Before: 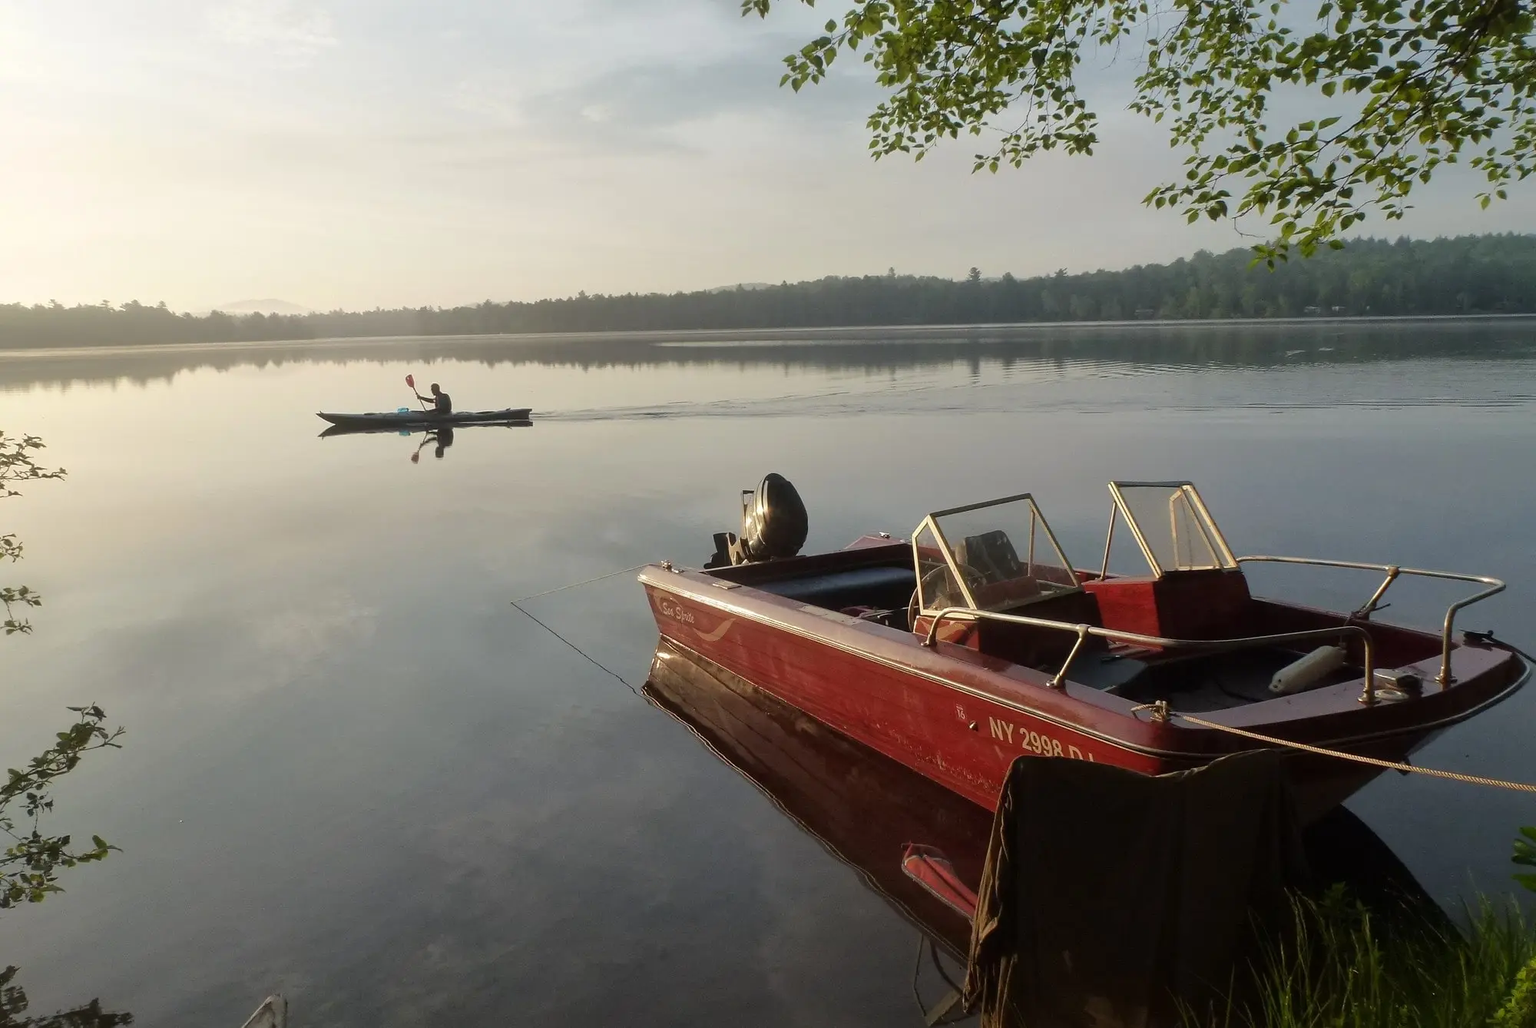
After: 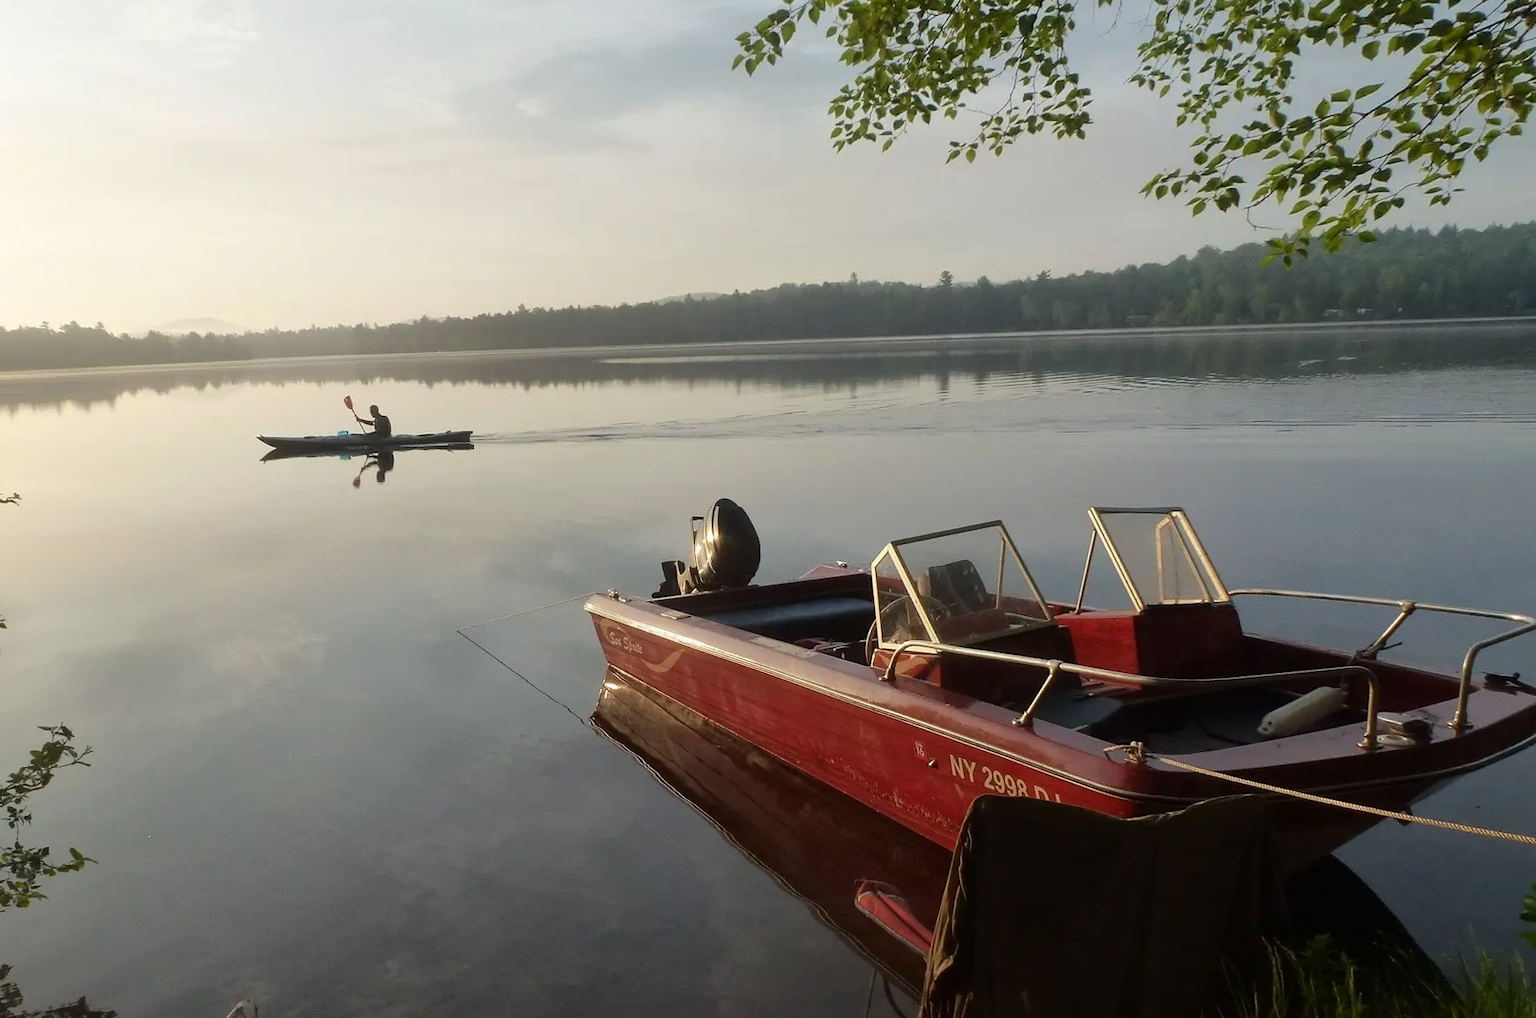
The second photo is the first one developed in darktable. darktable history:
rotate and perspective: rotation 0.062°, lens shift (vertical) 0.115, lens shift (horizontal) -0.133, crop left 0.047, crop right 0.94, crop top 0.061, crop bottom 0.94
contrast brightness saturation: contrast 0.08, saturation 0.02
